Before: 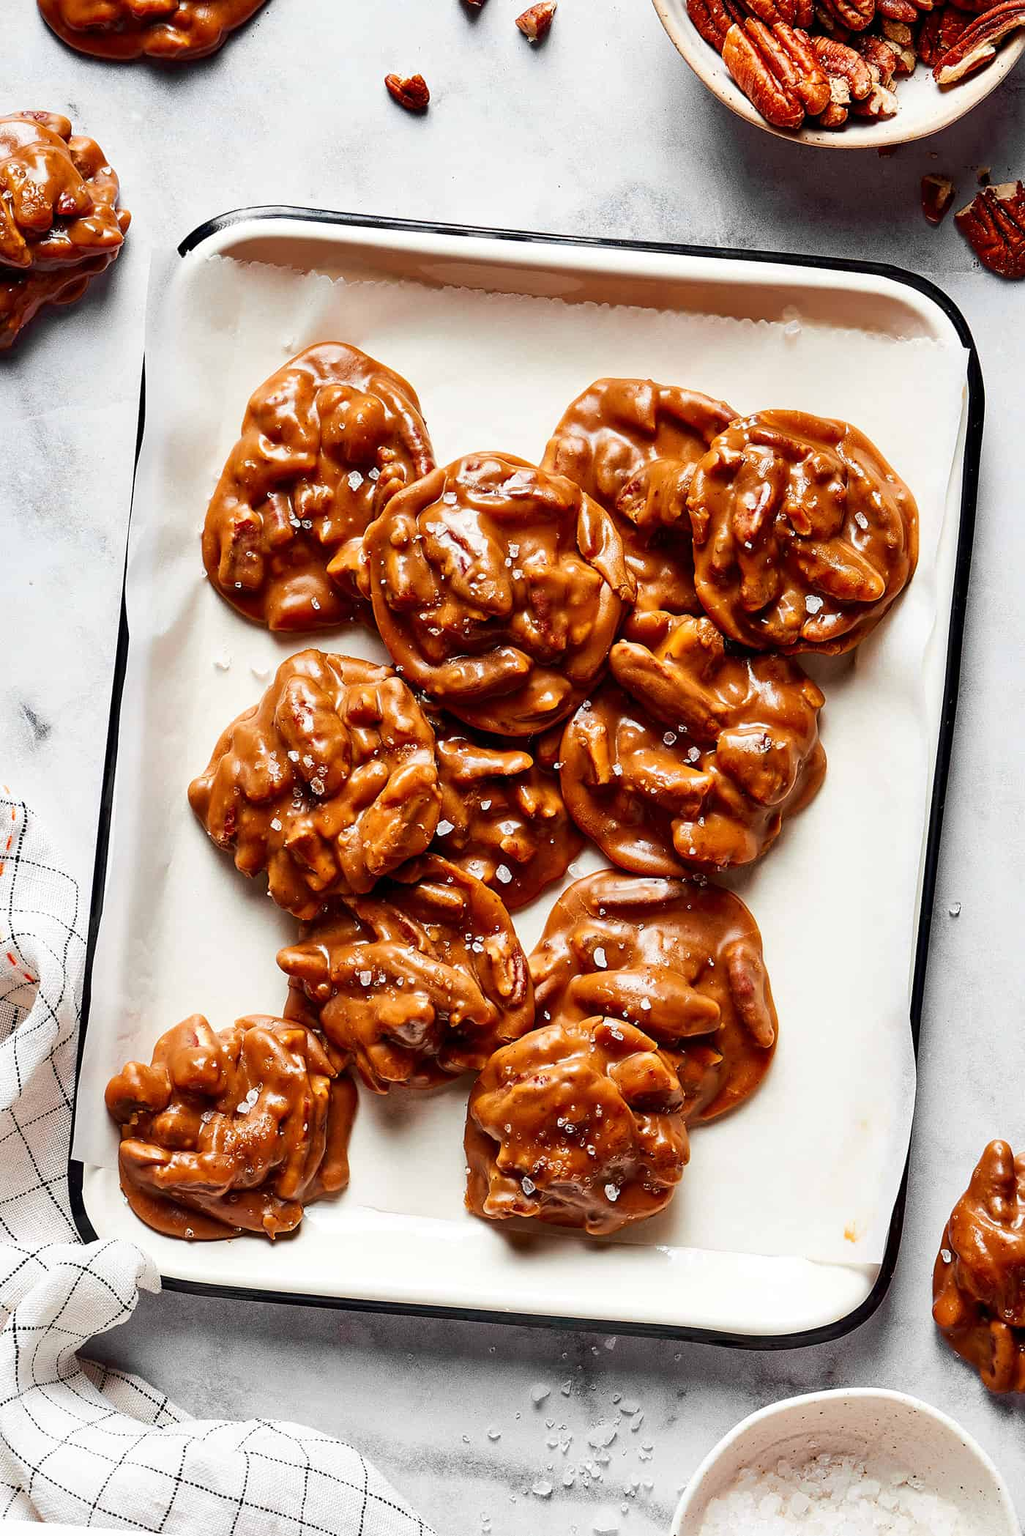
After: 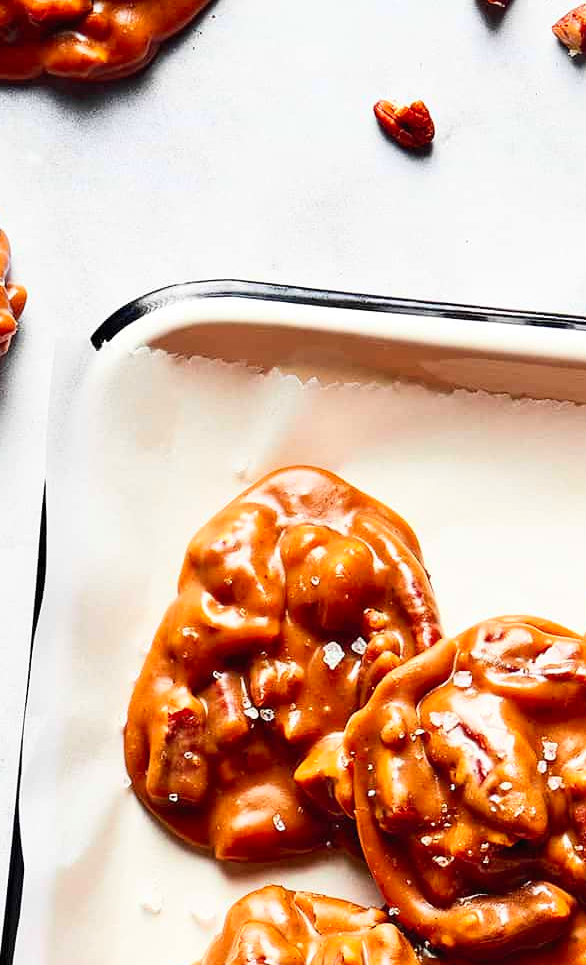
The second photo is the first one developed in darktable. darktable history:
contrast brightness saturation: contrast 0.203, brightness 0.163, saturation 0.223
crop and rotate: left 10.91%, top 0.059%, right 47.195%, bottom 53.879%
